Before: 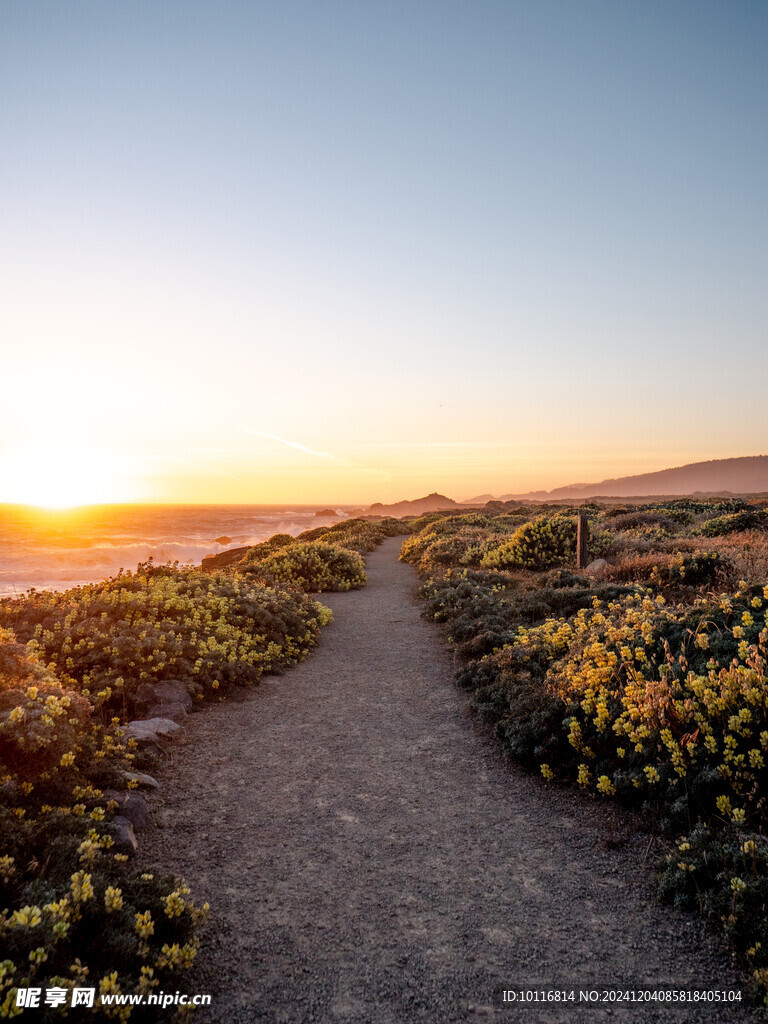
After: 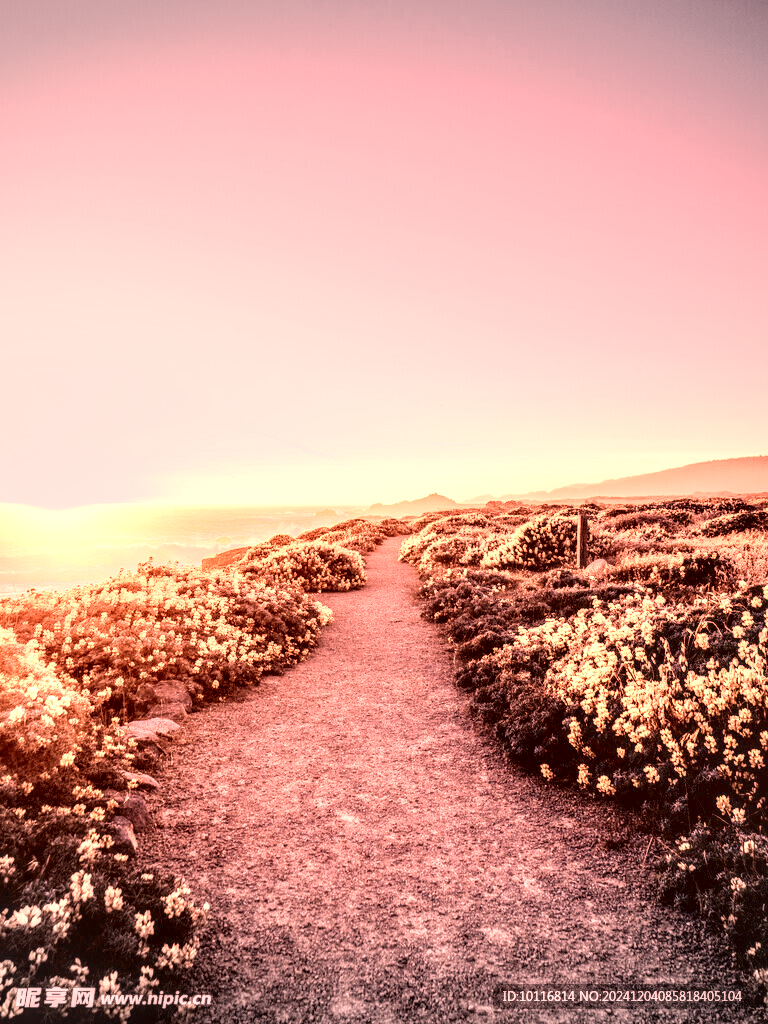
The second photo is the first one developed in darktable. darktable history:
shadows and highlights: shadows 37.27, highlights -28.18, soften with gaussian
tone curve: curves: ch0 [(0, 0.148) (0.191, 0.225) (0.712, 0.695) (0.864, 0.797) (1, 0.839)]
color zones: curves: ch0 [(0.018, 0.548) (0.224, 0.64) (0.425, 0.447) (0.675, 0.575) (0.732, 0.579)]; ch1 [(0.066, 0.487) (0.25, 0.5) (0.404, 0.43) (0.75, 0.421) (0.956, 0.421)]; ch2 [(0.044, 0.561) (0.215, 0.465) (0.399, 0.544) (0.465, 0.548) (0.614, 0.447) (0.724, 0.43) (0.882, 0.623) (0.956, 0.632)]
vignetting: fall-off start 100%, brightness -0.282, width/height ratio 1.31
basic adjustments: contrast 0.09, brightness 0.13, saturation -0.18, vibrance 0.21
color balance: lift [1.005, 1.002, 0.998, 0.998], gamma [1, 1.021, 1.02, 0.979], gain [0.923, 1.066, 1.056, 0.934]
white balance: red 2.526, blue 1.507
local contrast: highlights 19%, detail 186%
